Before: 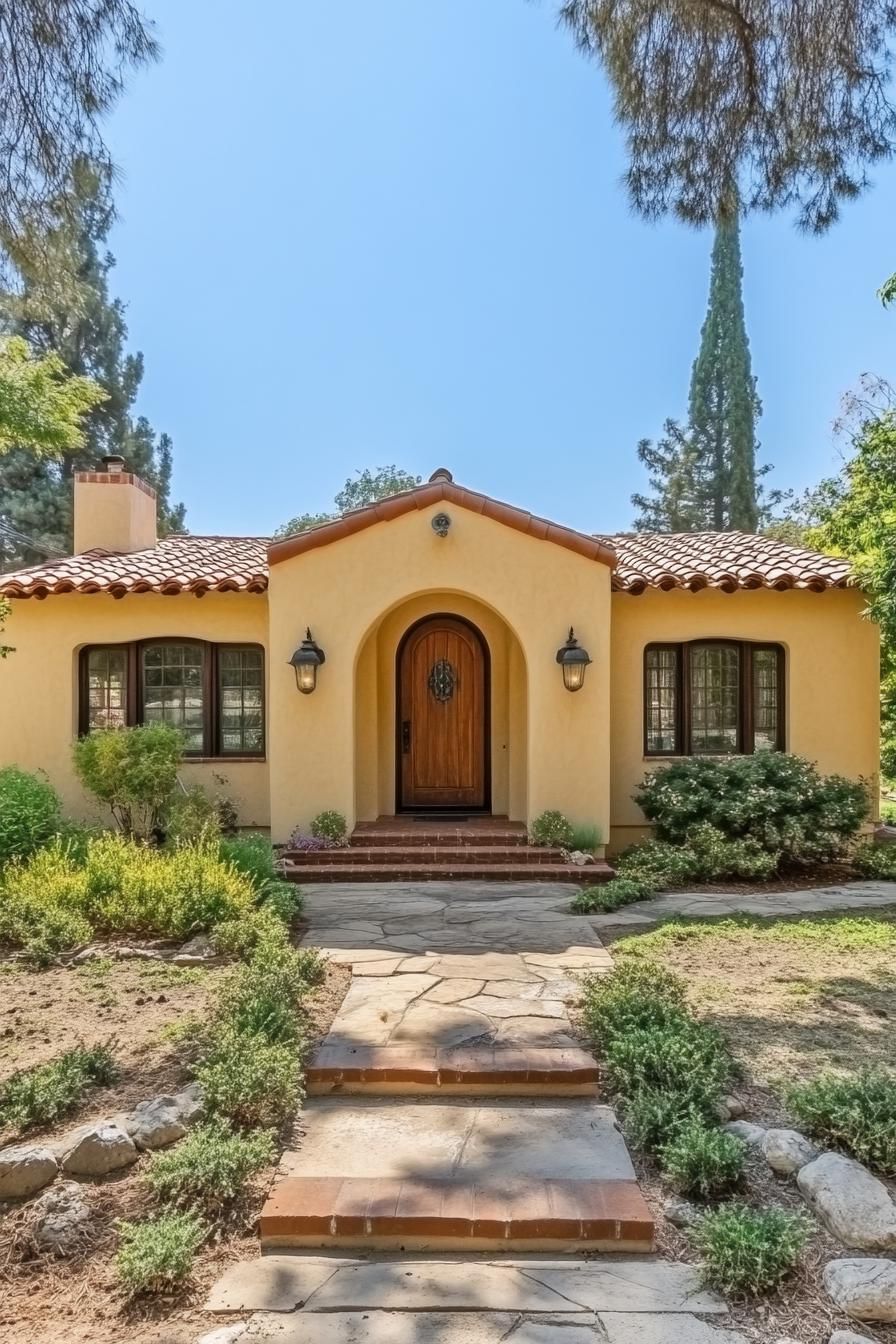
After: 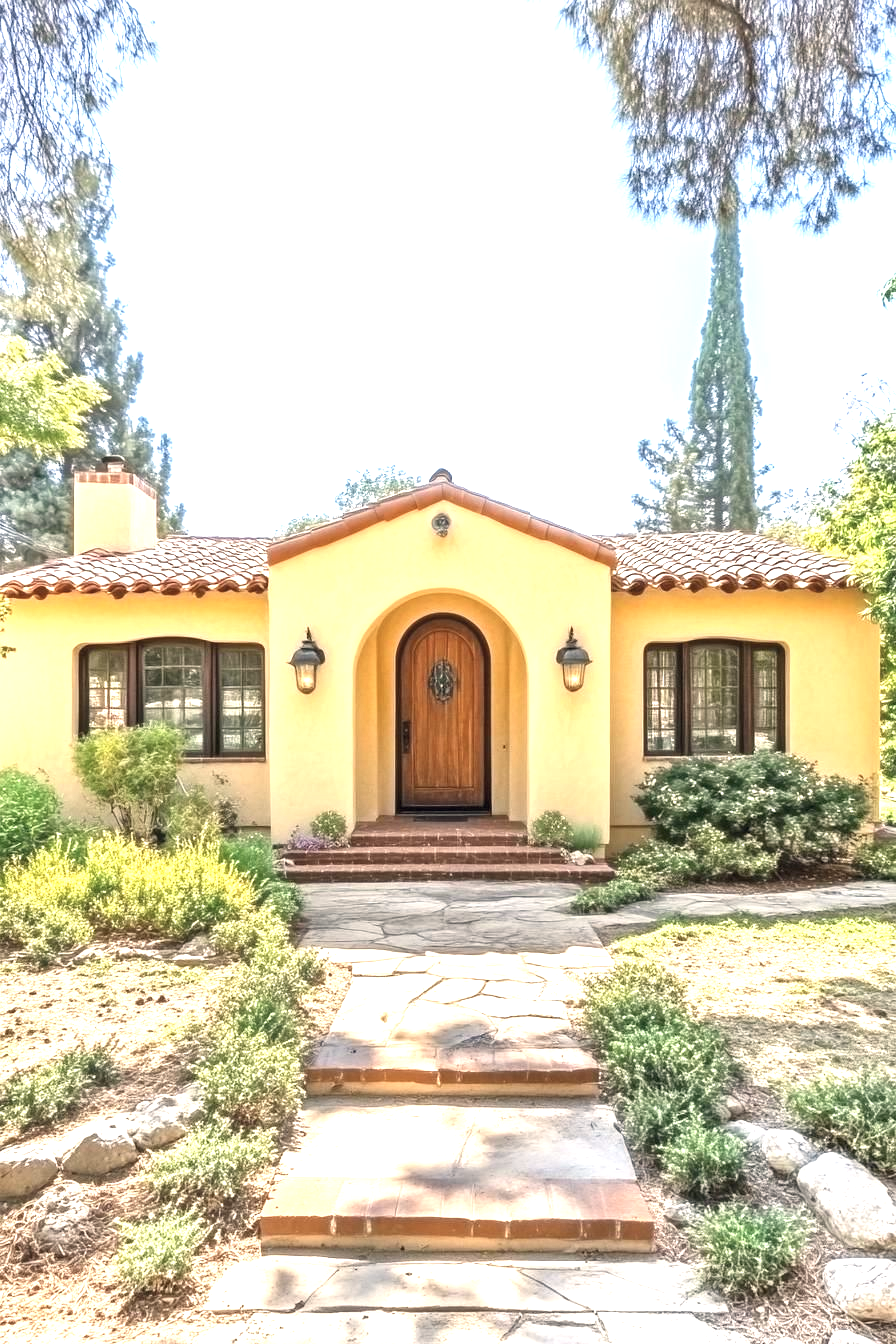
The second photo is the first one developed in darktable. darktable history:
color correction: highlights a* 2.86, highlights b* 5.02, shadows a* -2.21, shadows b* -4.88, saturation 0.823
tone equalizer: -7 EV 0.211 EV, -6 EV 0.128 EV, -5 EV 0.093 EV, -4 EV 0.064 EV, -2 EV -0.016 EV, -1 EV -0.041 EV, +0 EV -0.077 EV, edges refinement/feathering 500, mask exposure compensation -1.57 EV, preserve details no
exposure: black level correction 0, exposure 1.561 EV, compensate exposure bias true, compensate highlight preservation false
